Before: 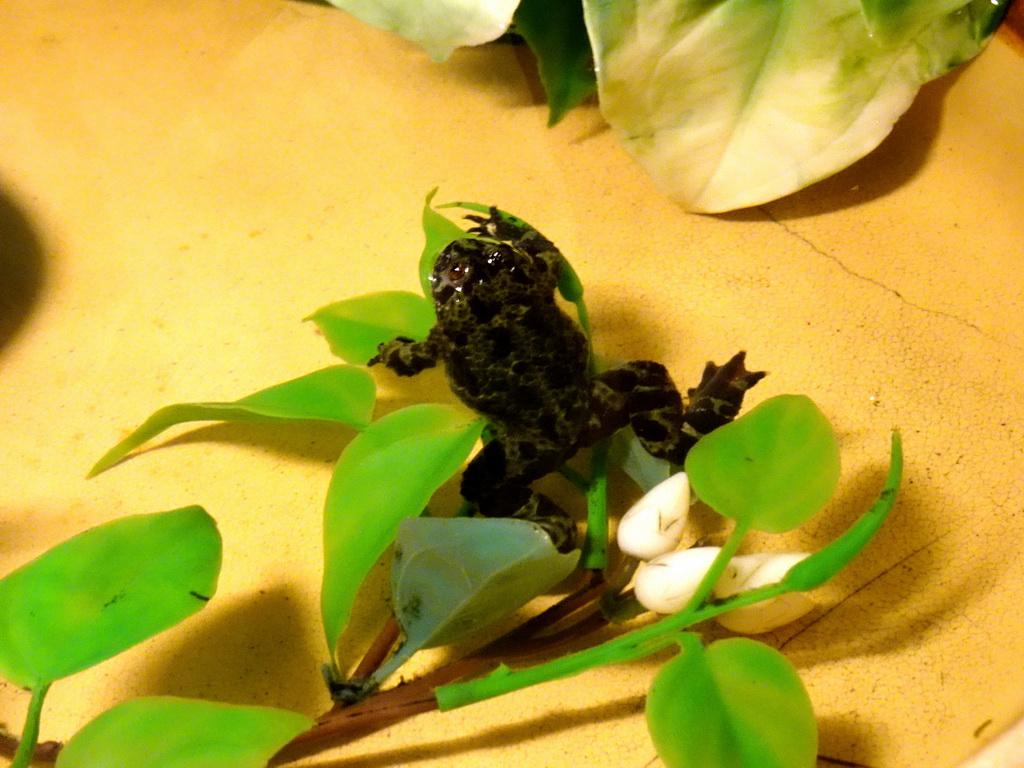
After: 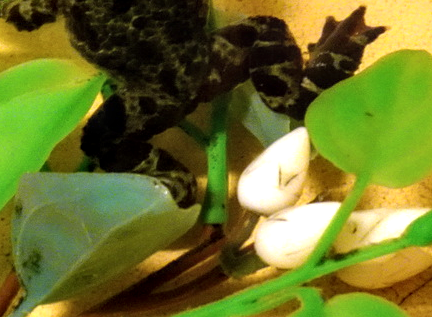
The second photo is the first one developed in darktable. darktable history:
exposure: exposure 0.217 EV, compensate highlight preservation false
color calibration: illuminant as shot in camera, x 0.358, y 0.373, temperature 4628.91 K
local contrast: on, module defaults
crop: left 37.188%, top 44.935%, right 20.571%, bottom 13.78%
